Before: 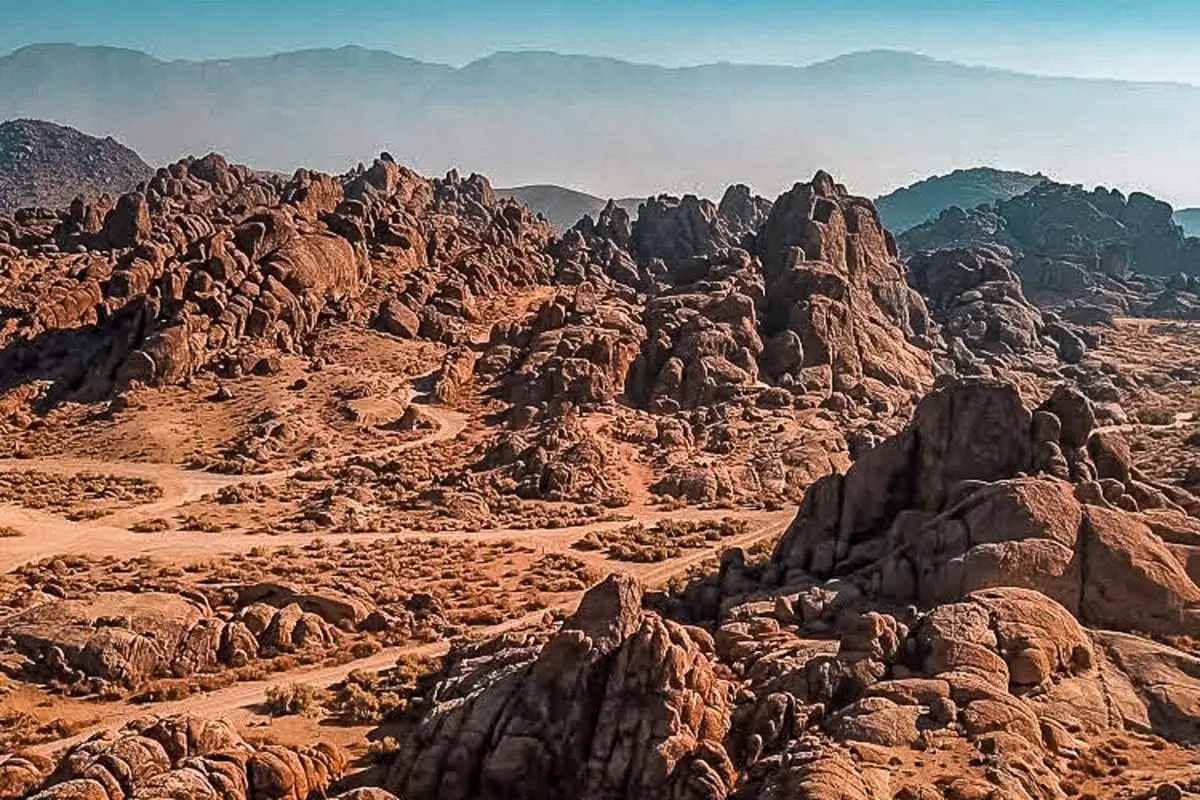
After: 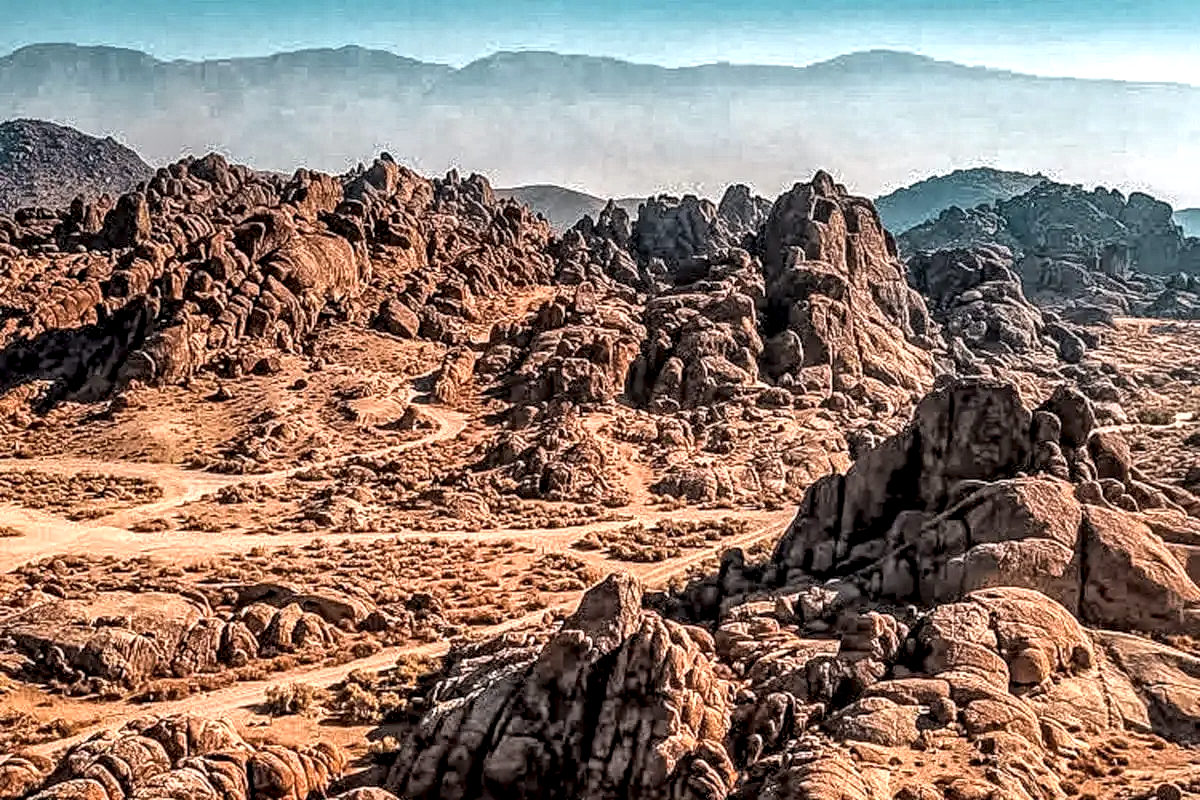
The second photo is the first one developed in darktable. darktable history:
white balance: emerald 1
local contrast: highlights 65%, shadows 54%, detail 169%, midtone range 0.514
global tonemap: drago (1, 100), detail 1
